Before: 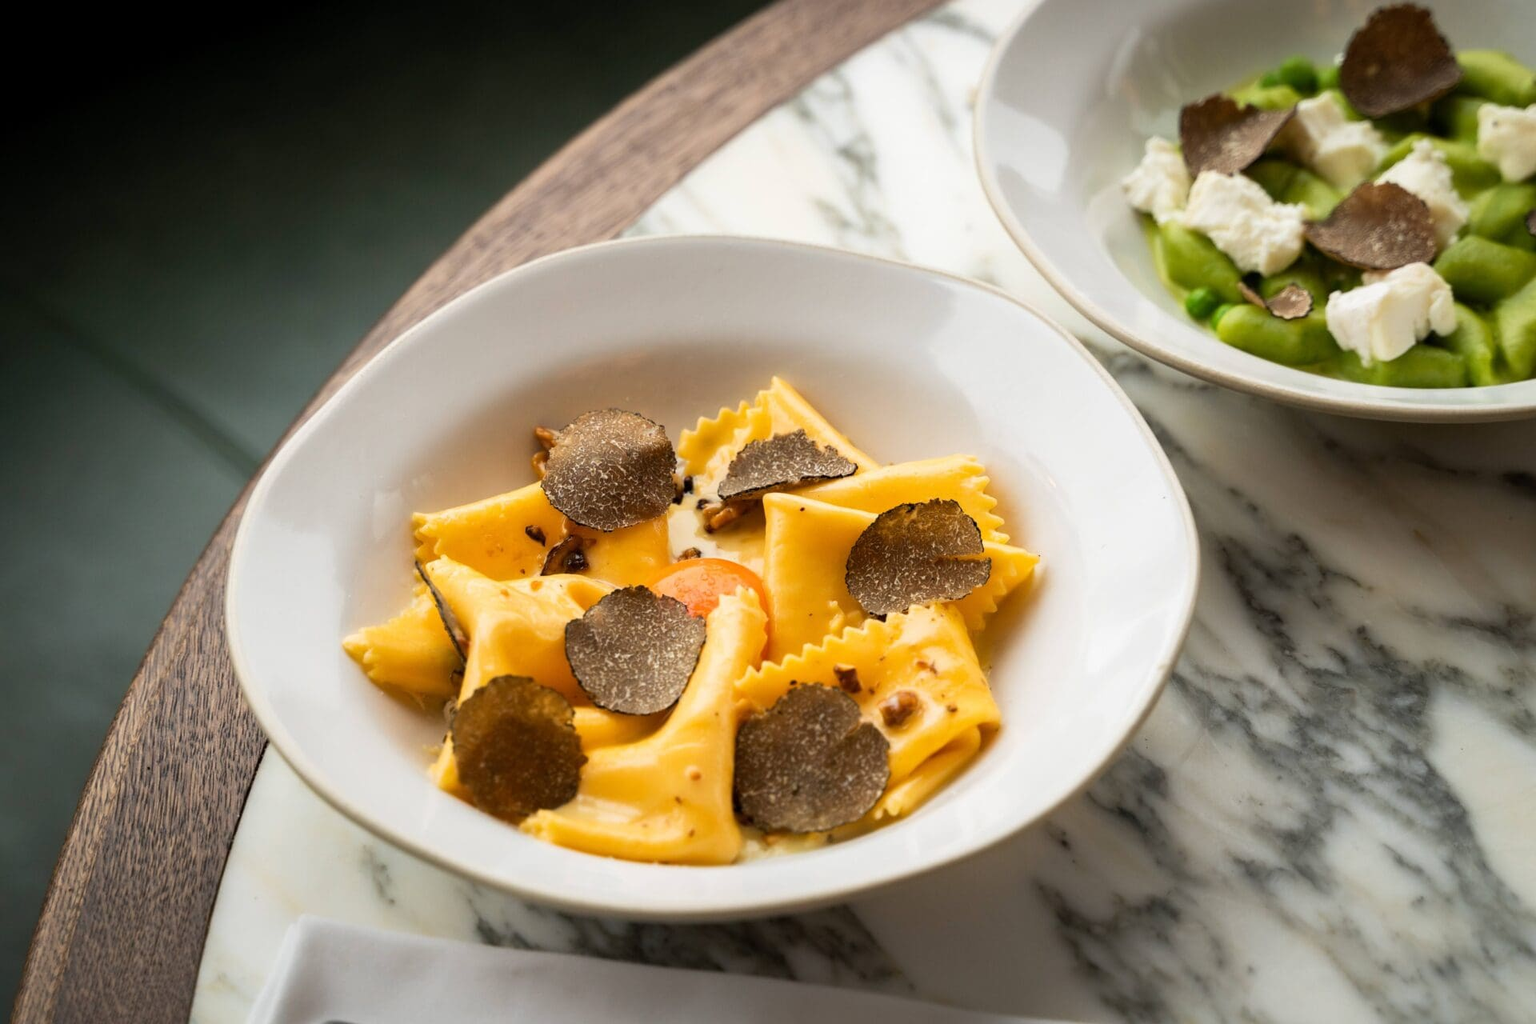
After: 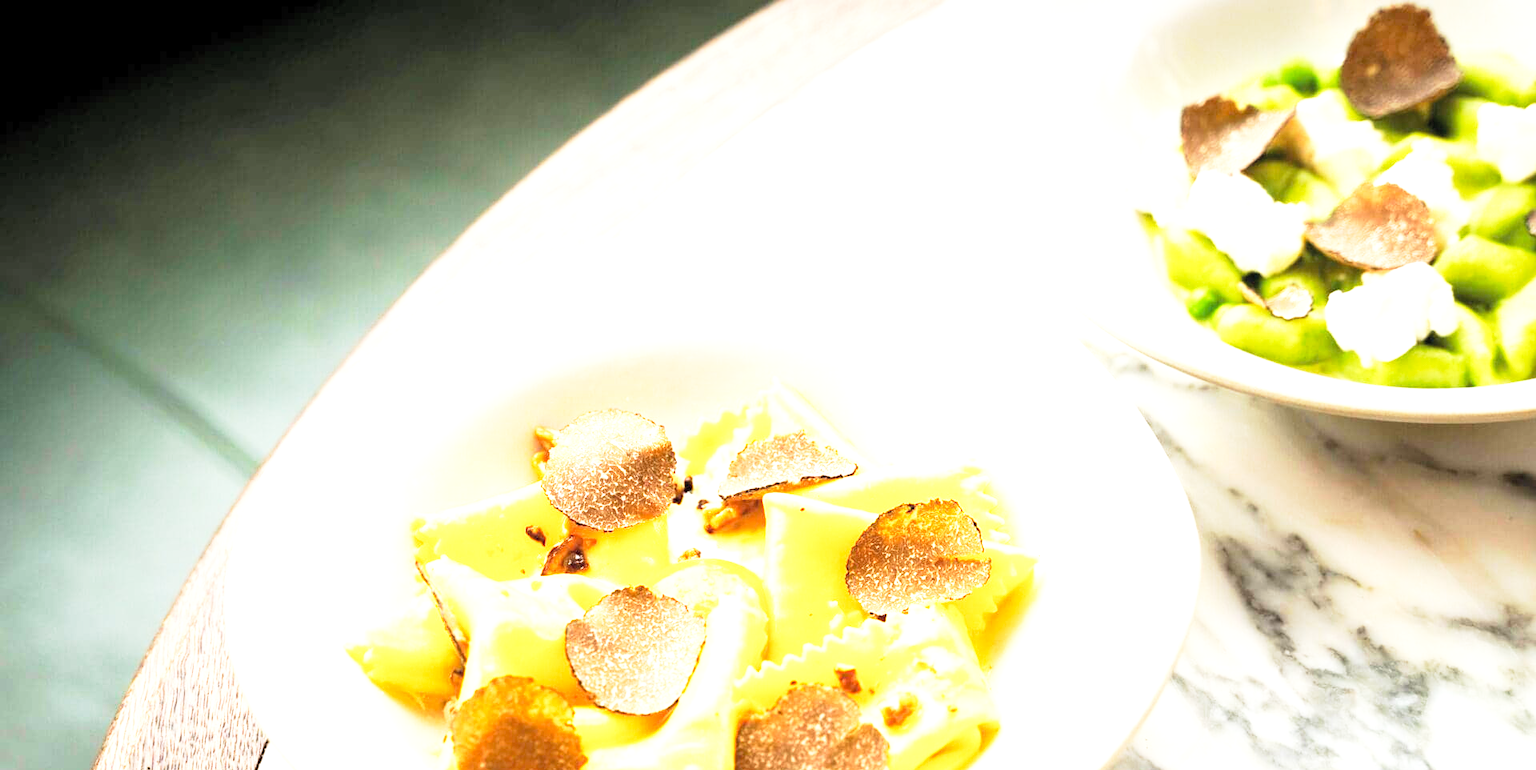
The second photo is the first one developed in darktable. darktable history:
base curve: curves: ch0 [(0, 0) (0.005, 0.002) (0.193, 0.295) (0.399, 0.664) (0.75, 0.928) (1, 1)], preserve colors none
exposure: exposure 2.013 EV, compensate highlight preservation false
crop: bottom 24.716%
contrast brightness saturation: brightness 0.149
